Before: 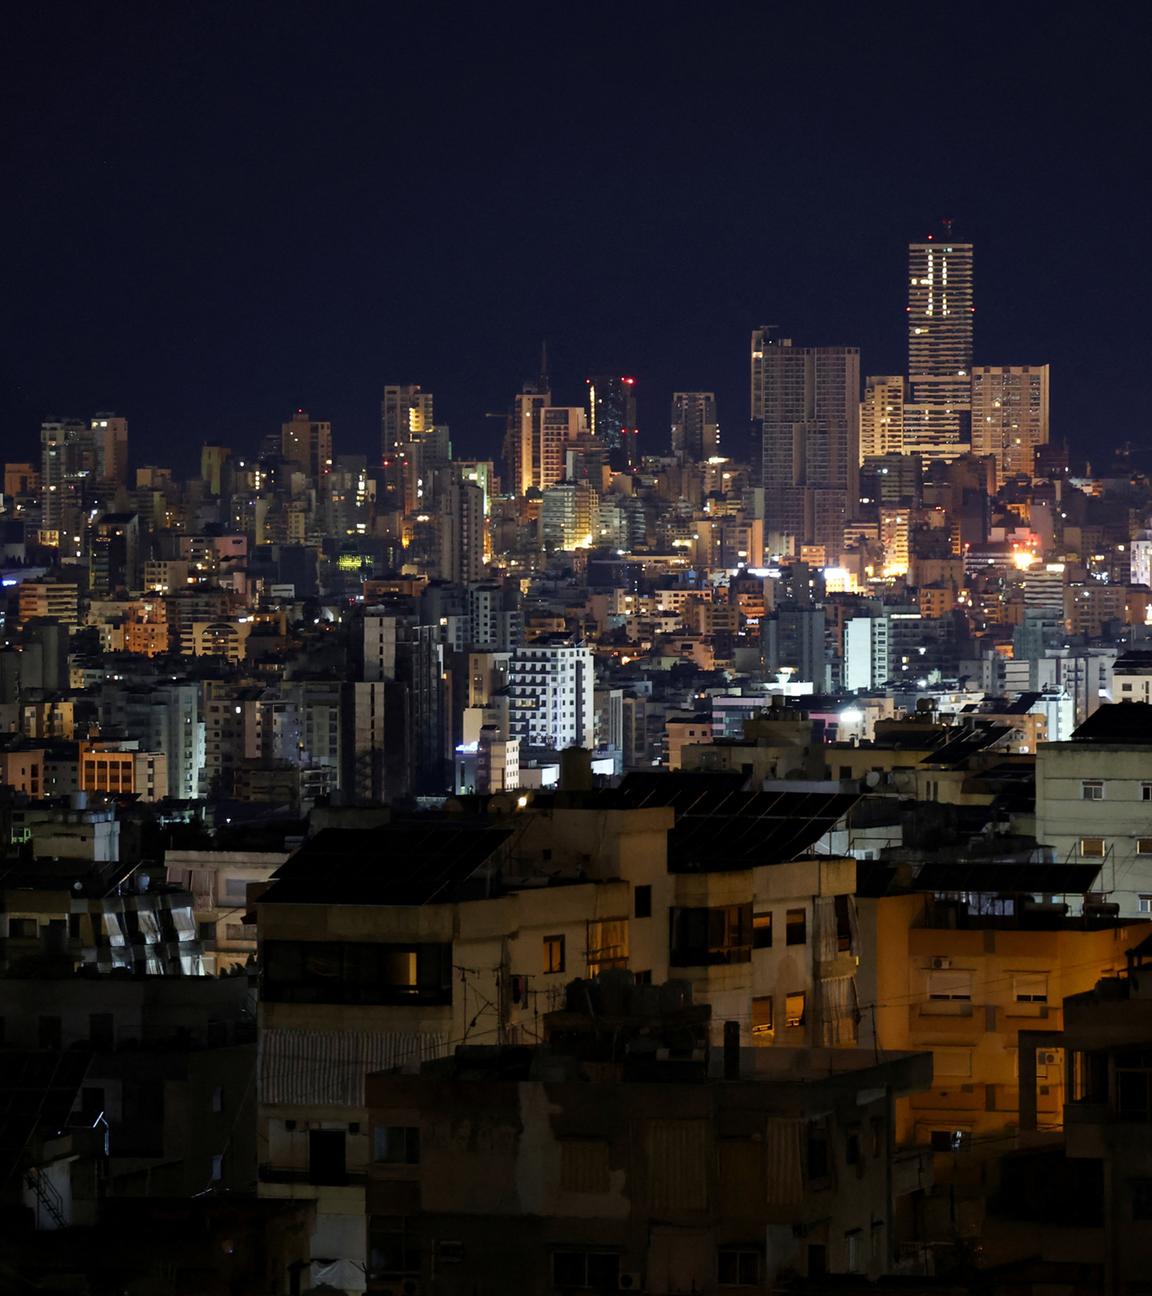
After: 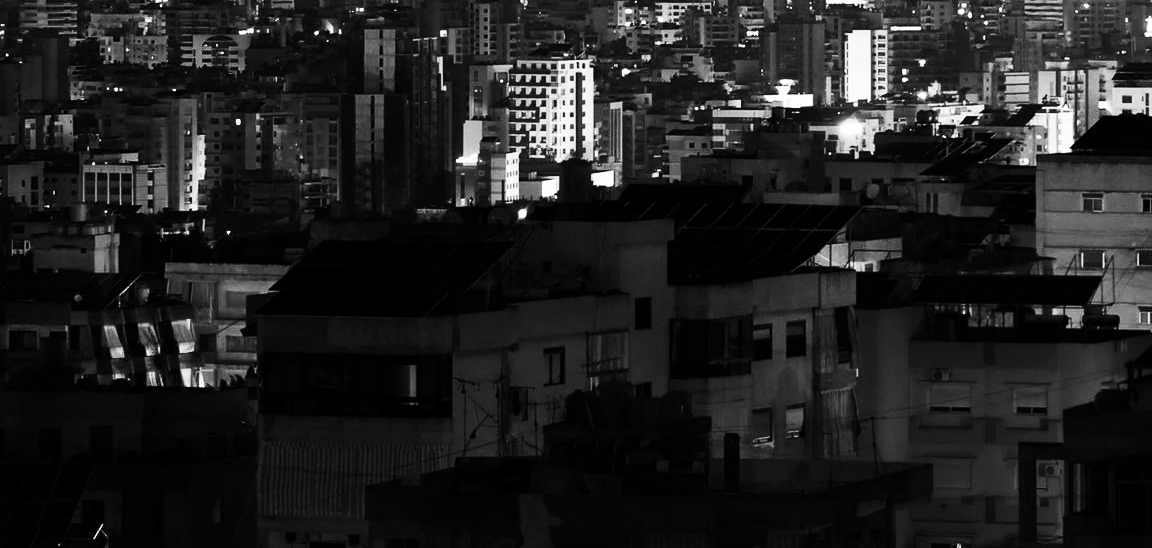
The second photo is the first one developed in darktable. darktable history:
color calibration: output gray [0.22, 0.42, 0.37, 0], illuminant same as pipeline (D50), adaptation none (bypass), x 0.331, y 0.333, temperature 5020.08 K
contrast brightness saturation: contrast 0.377, brightness 0.098
crop: top 45.377%, bottom 12.287%
